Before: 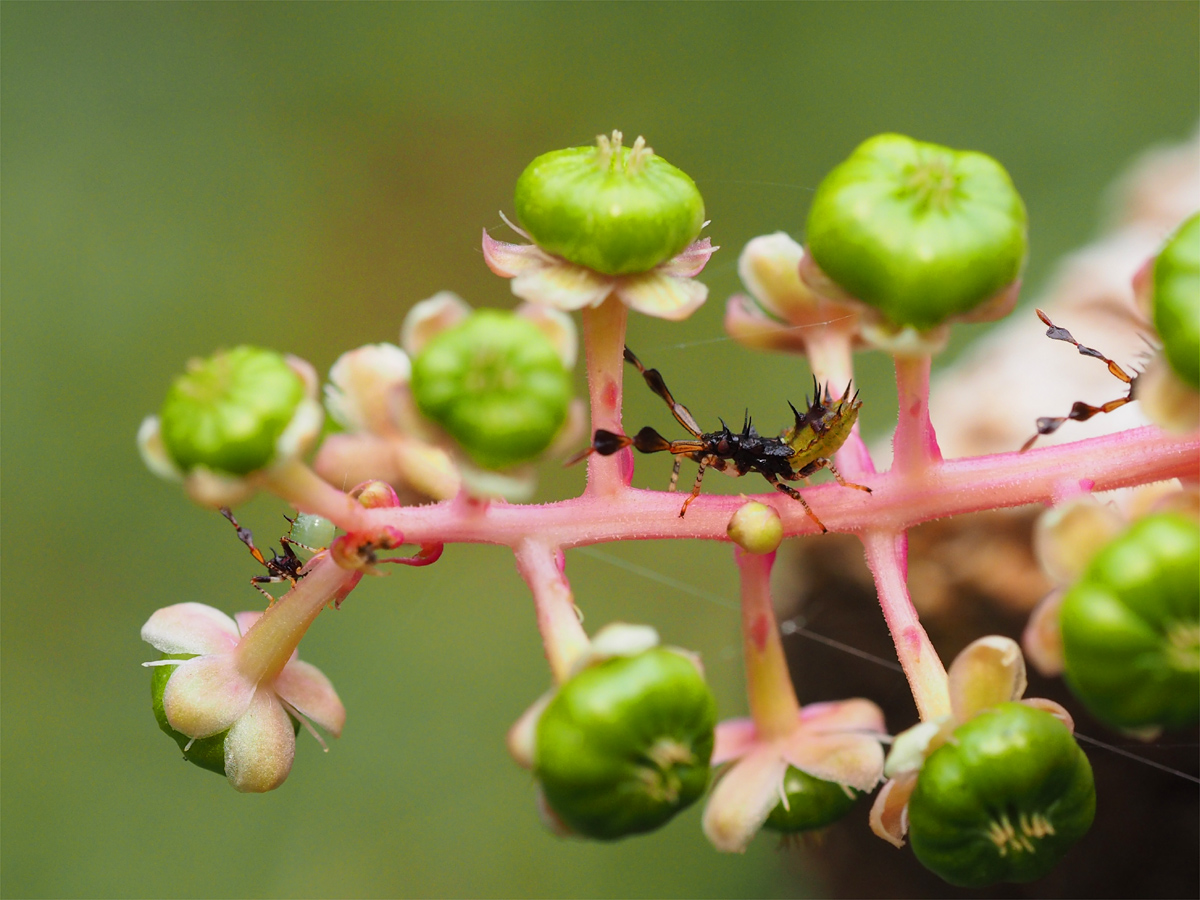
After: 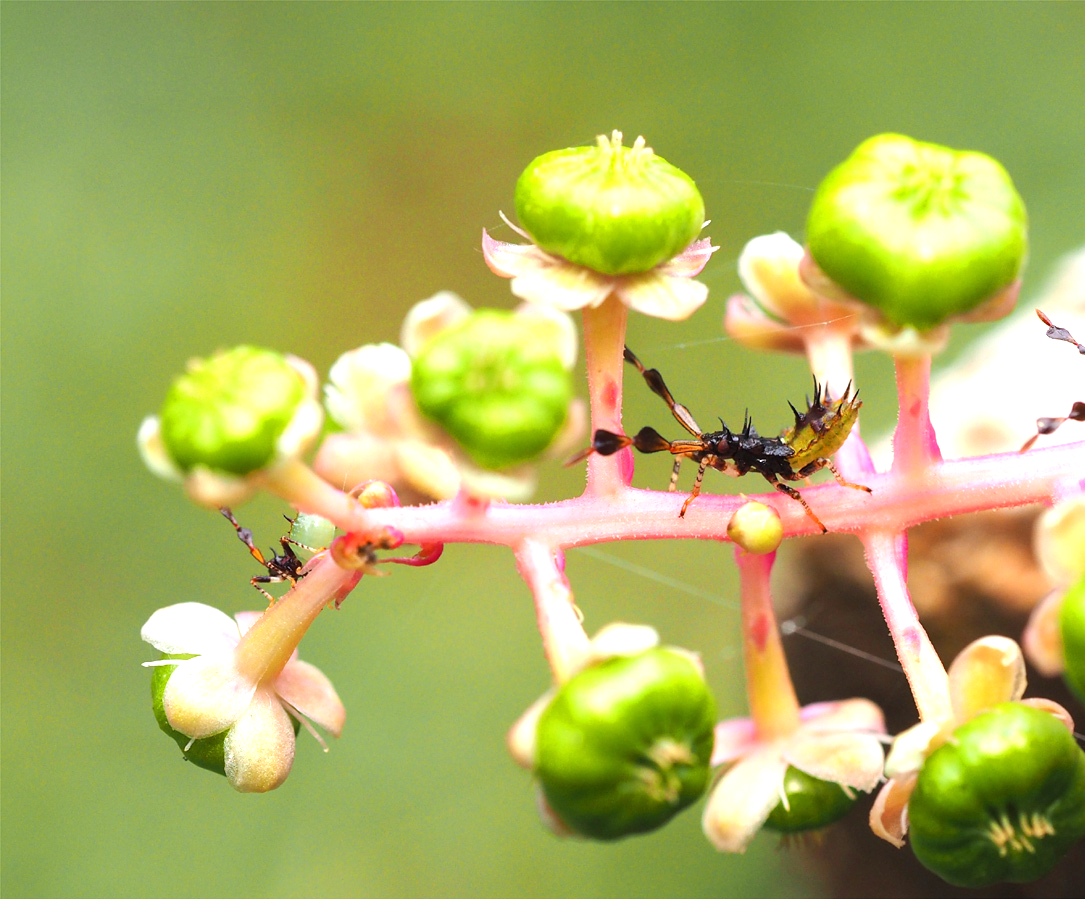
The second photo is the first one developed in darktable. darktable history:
exposure: exposure 1 EV, compensate highlight preservation false
crop: right 9.523%, bottom 0.048%
